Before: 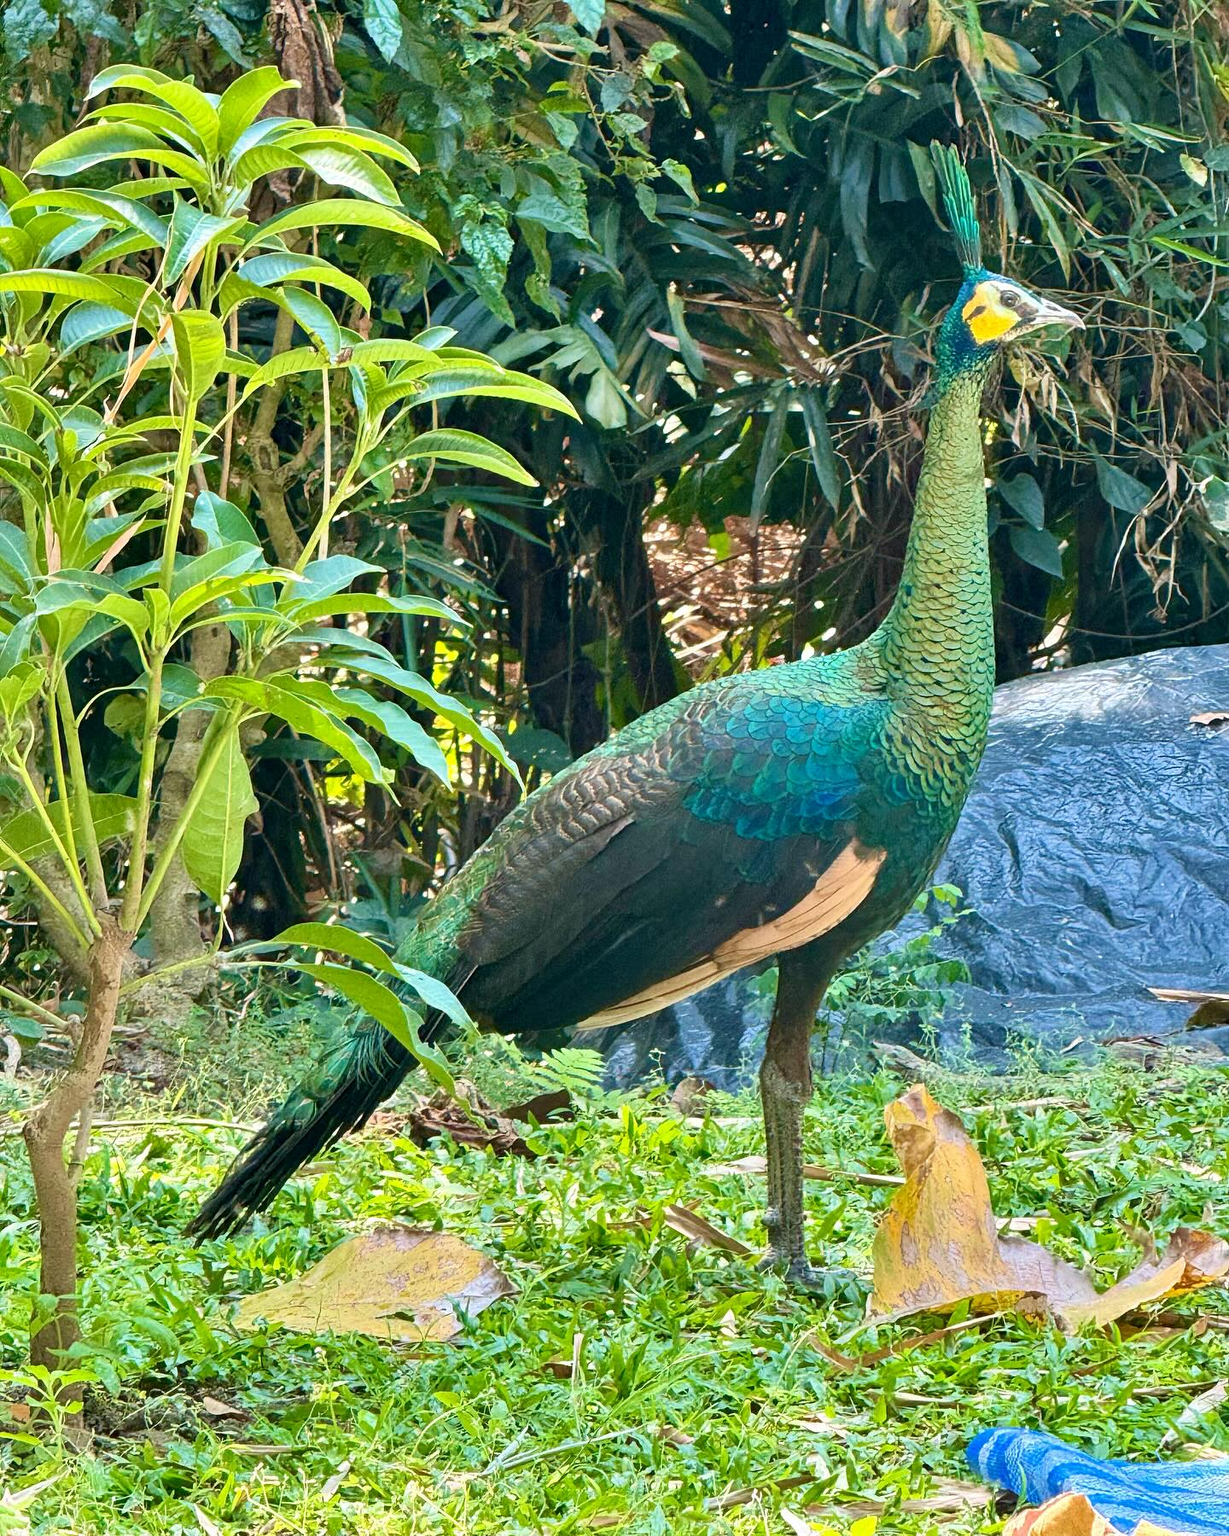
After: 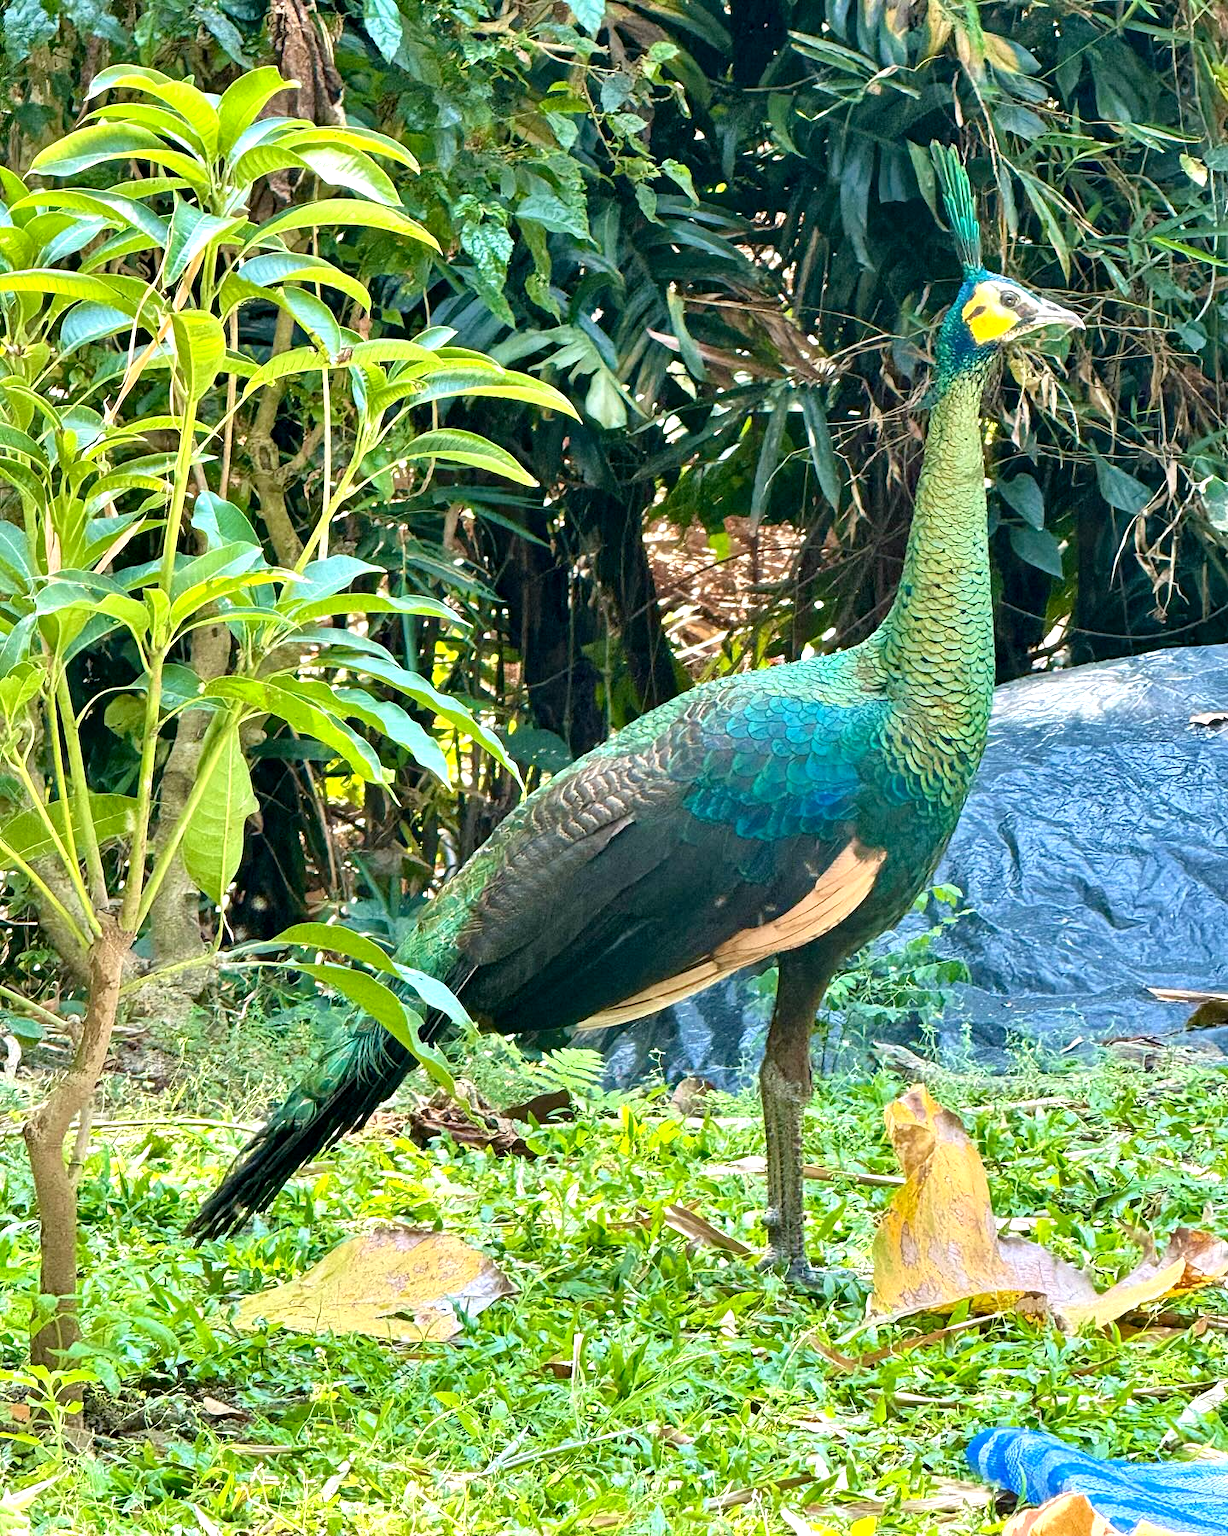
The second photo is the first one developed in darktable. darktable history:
exposure: black level correction 0.004, exposure 0.015 EV, compensate exposure bias true, compensate highlight preservation false
tone equalizer: -8 EV -0.381 EV, -7 EV -0.366 EV, -6 EV -0.349 EV, -5 EV -0.238 EV, -3 EV 0.21 EV, -2 EV 0.337 EV, -1 EV 0.392 EV, +0 EV 0.41 EV
